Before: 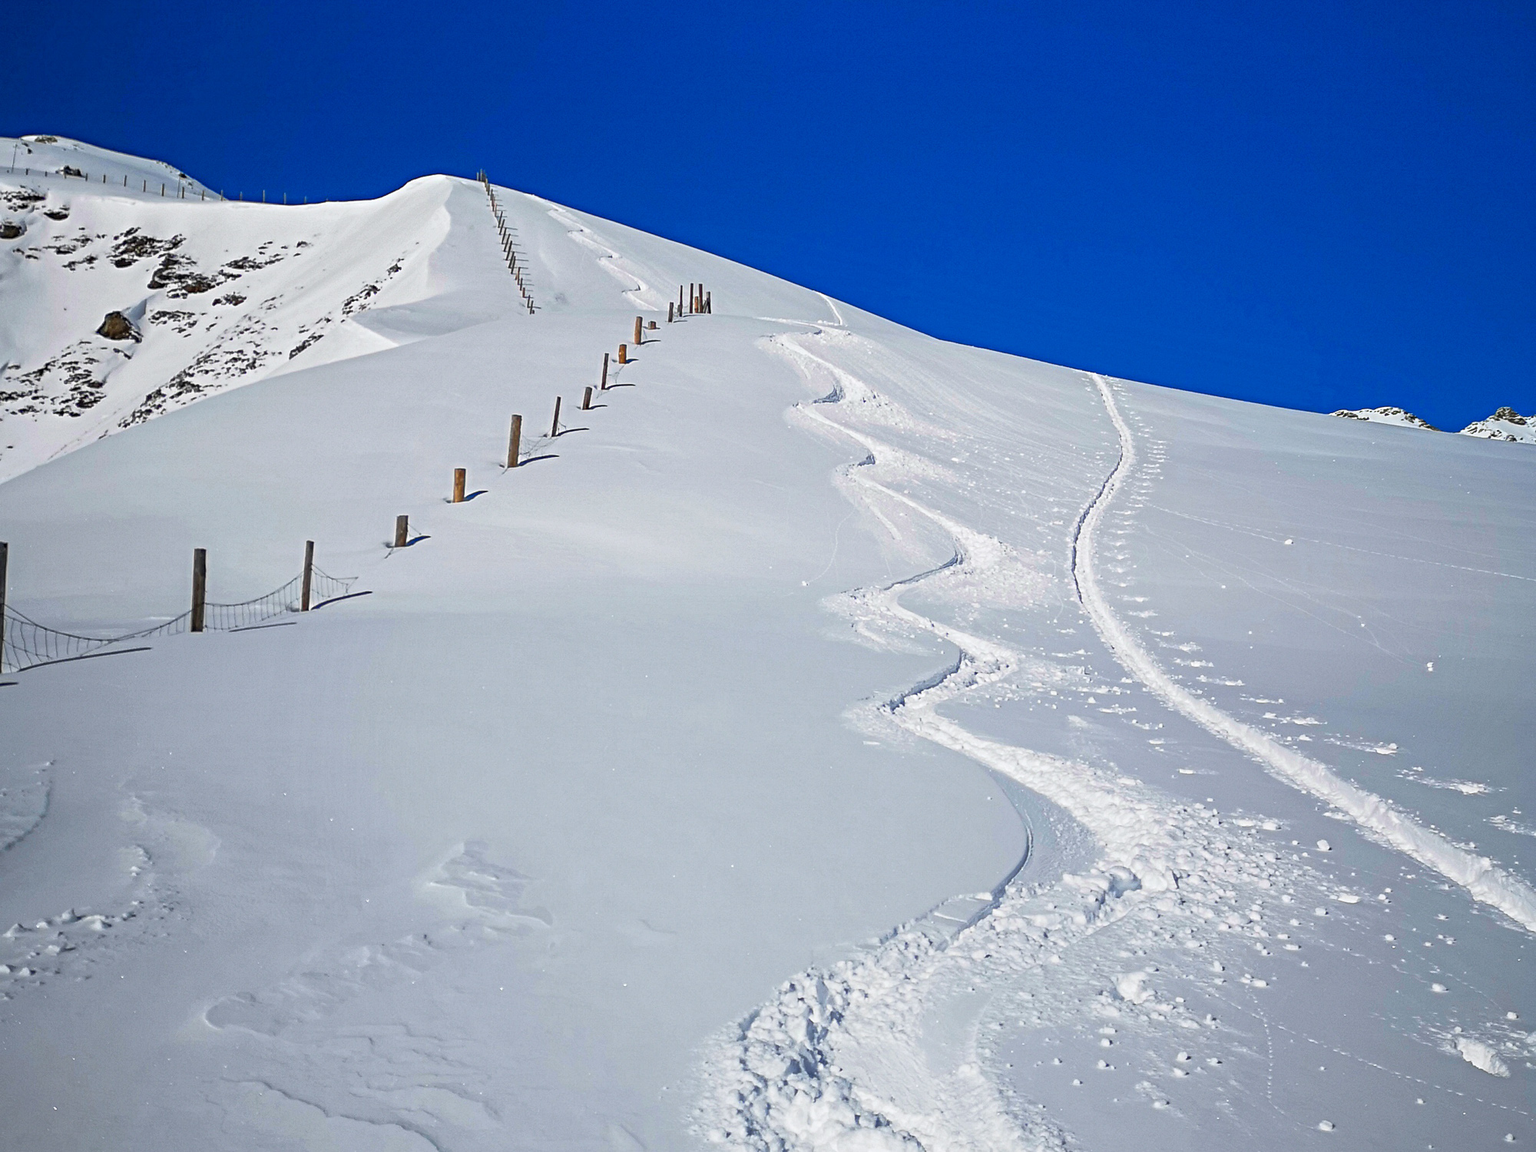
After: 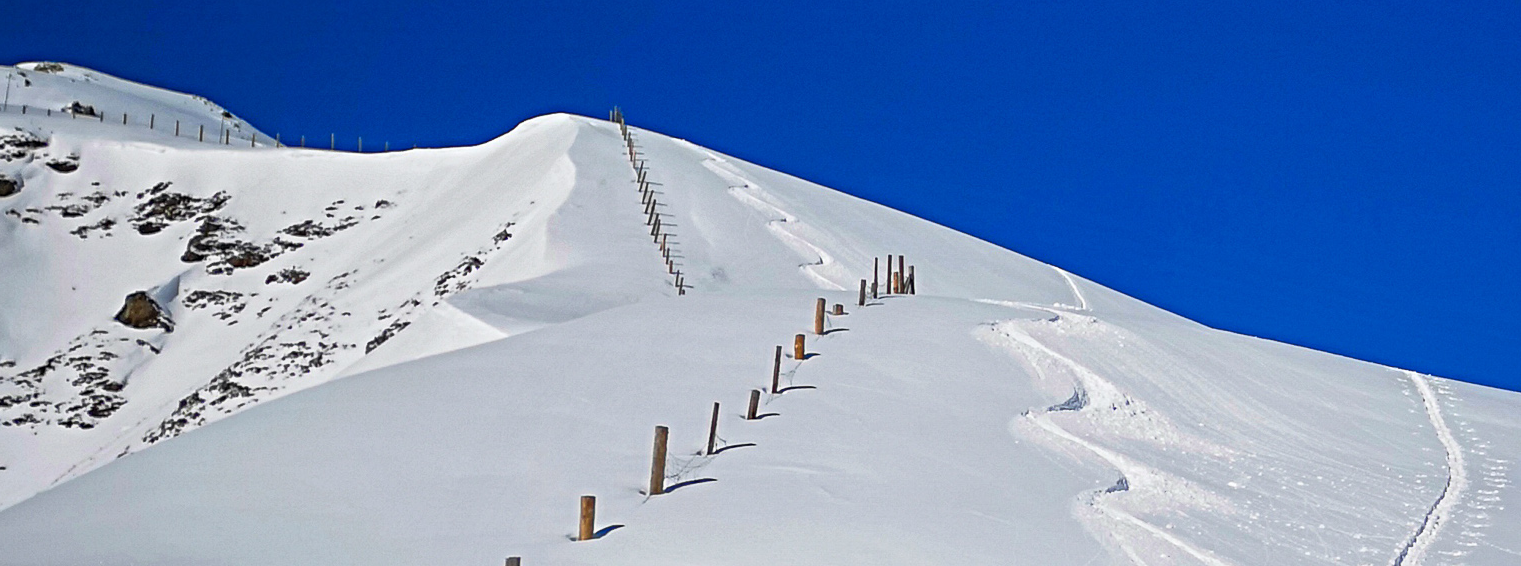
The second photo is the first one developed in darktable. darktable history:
tone equalizer: on, module defaults
crop: left 0.564%, top 7.645%, right 23.352%, bottom 54.581%
